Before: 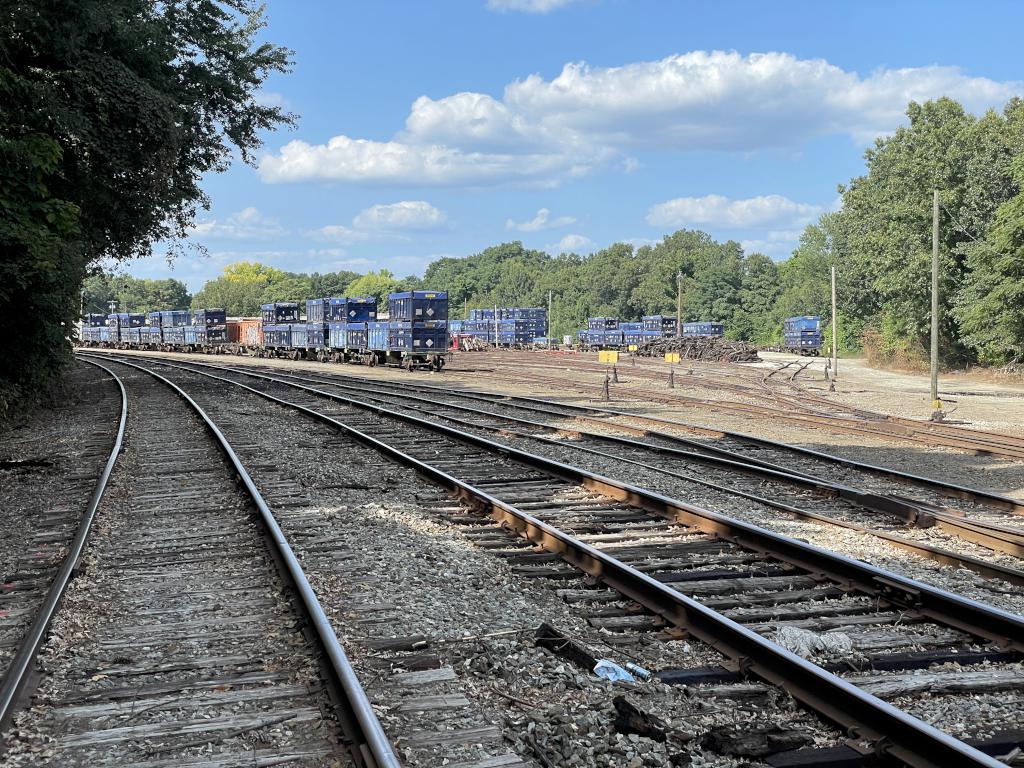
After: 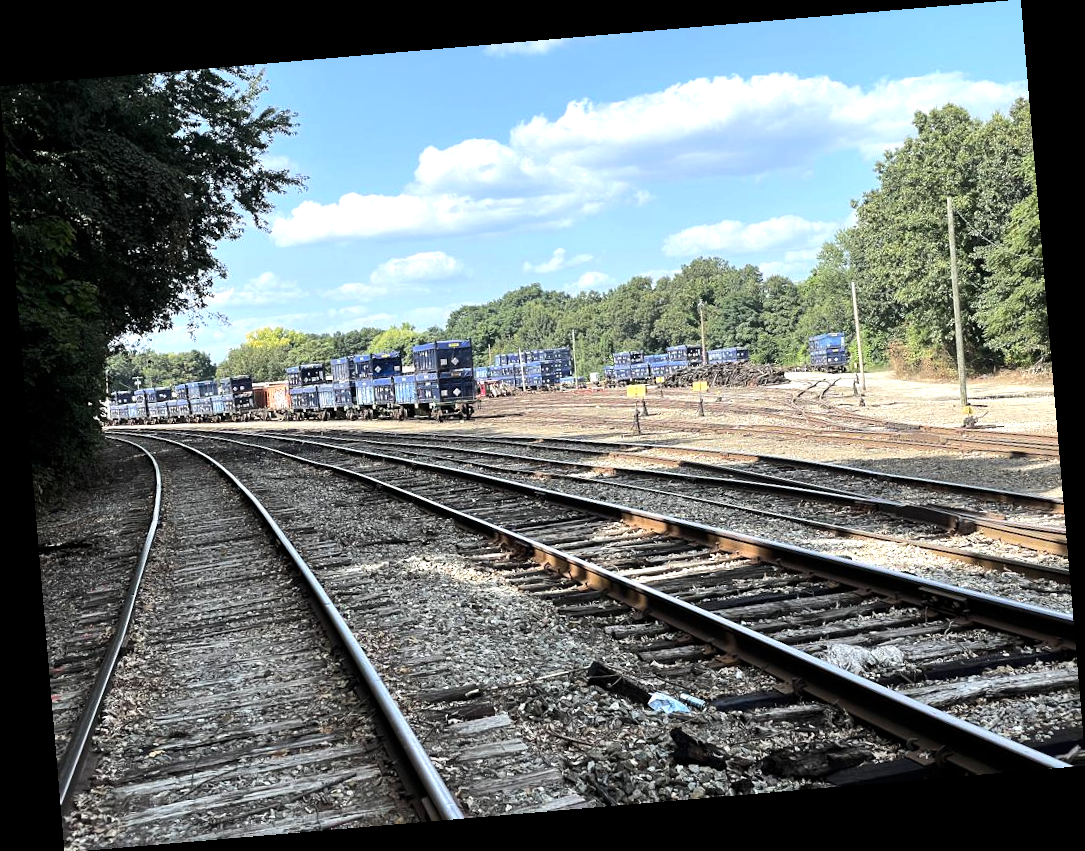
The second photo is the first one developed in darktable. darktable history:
rotate and perspective: rotation -4.86°, automatic cropping off
tone equalizer: -8 EV -0.75 EV, -7 EV -0.7 EV, -6 EV -0.6 EV, -5 EV -0.4 EV, -3 EV 0.4 EV, -2 EV 0.6 EV, -1 EV 0.7 EV, +0 EV 0.75 EV, edges refinement/feathering 500, mask exposure compensation -1.57 EV, preserve details no
